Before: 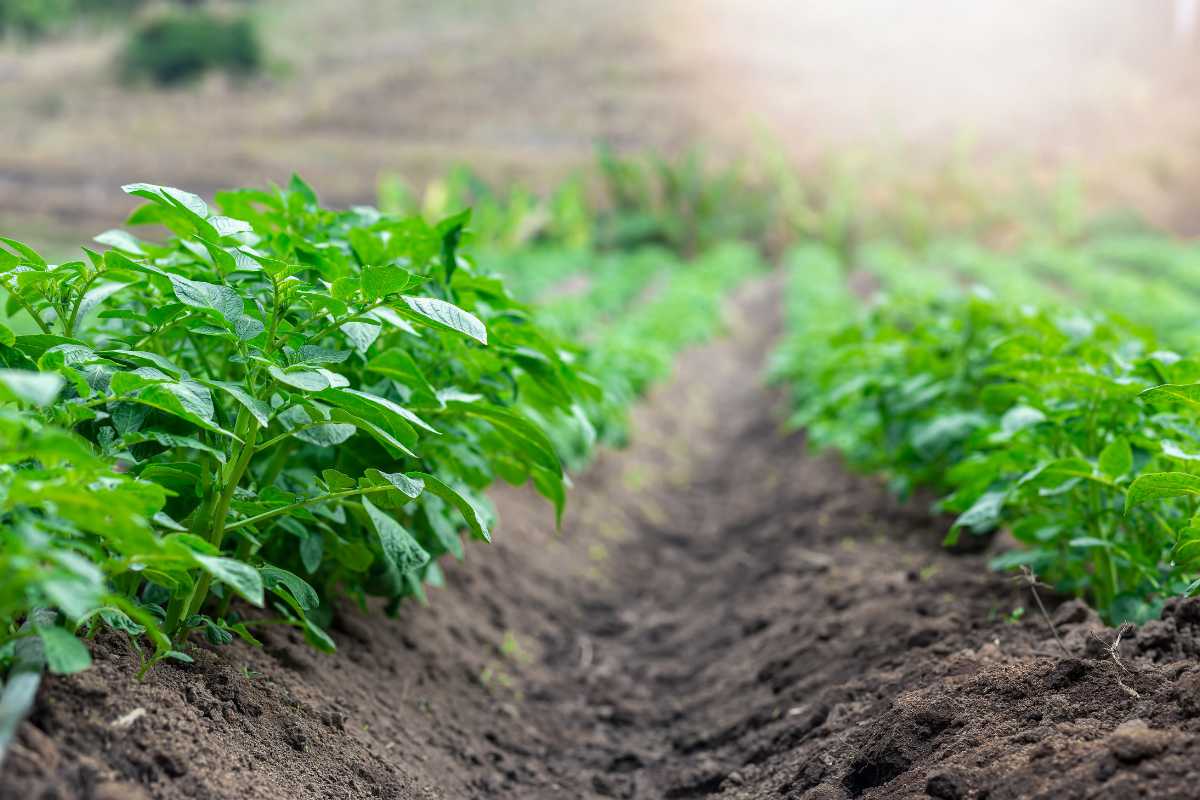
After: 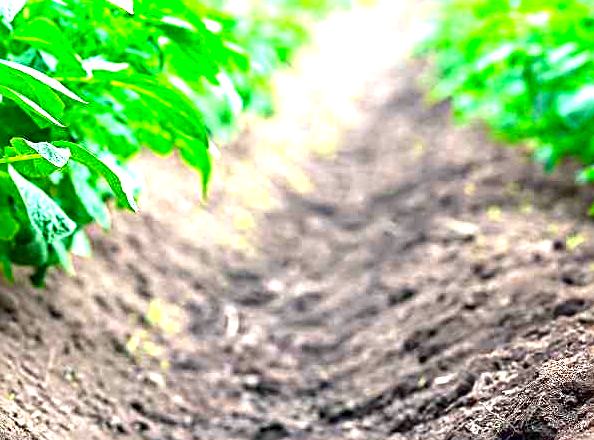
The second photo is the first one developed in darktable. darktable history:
exposure: black level correction 0.001, exposure 1.855 EV, compensate highlight preservation false
sharpen: radius 2.989, amount 0.77
contrast brightness saturation: brightness -0.021, saturation 0.339
crop: left 29.581%, top 41.481%, right 20.89%, bottom 3.464%
